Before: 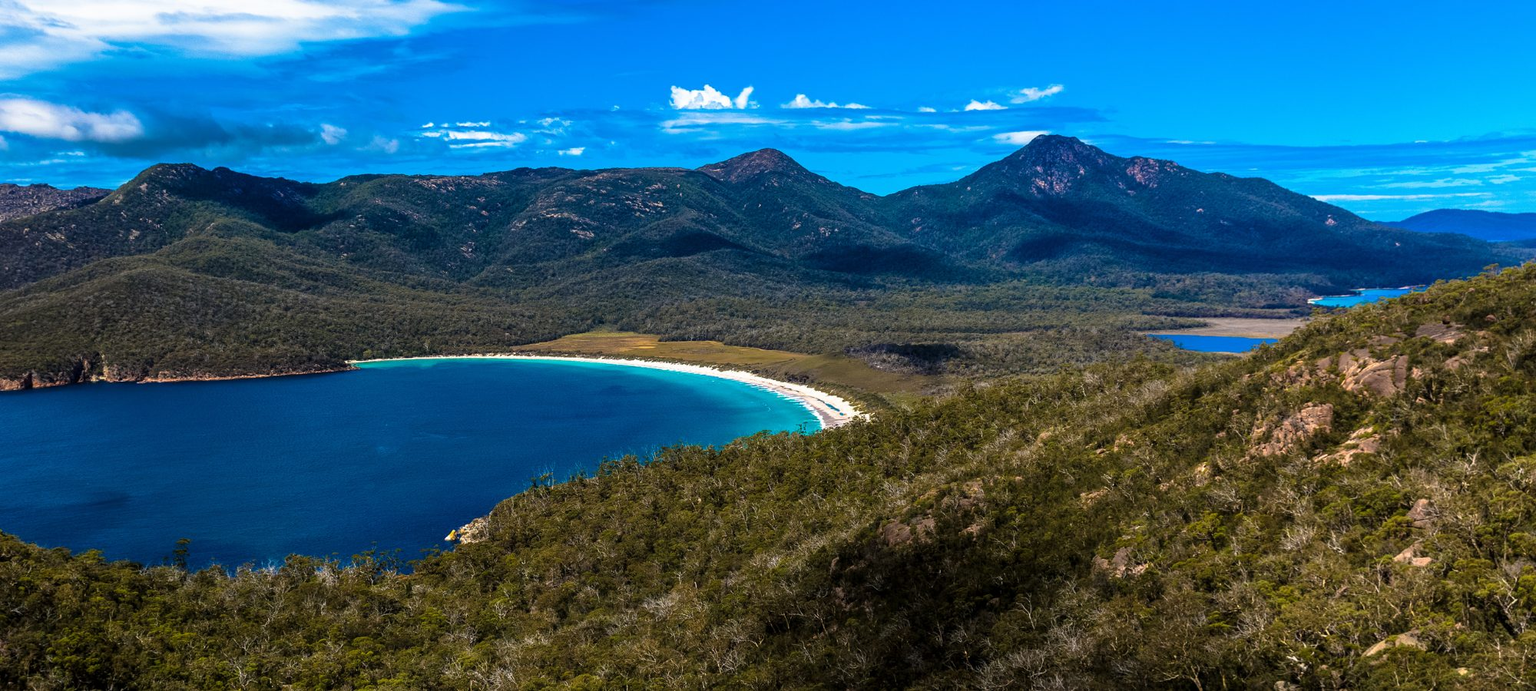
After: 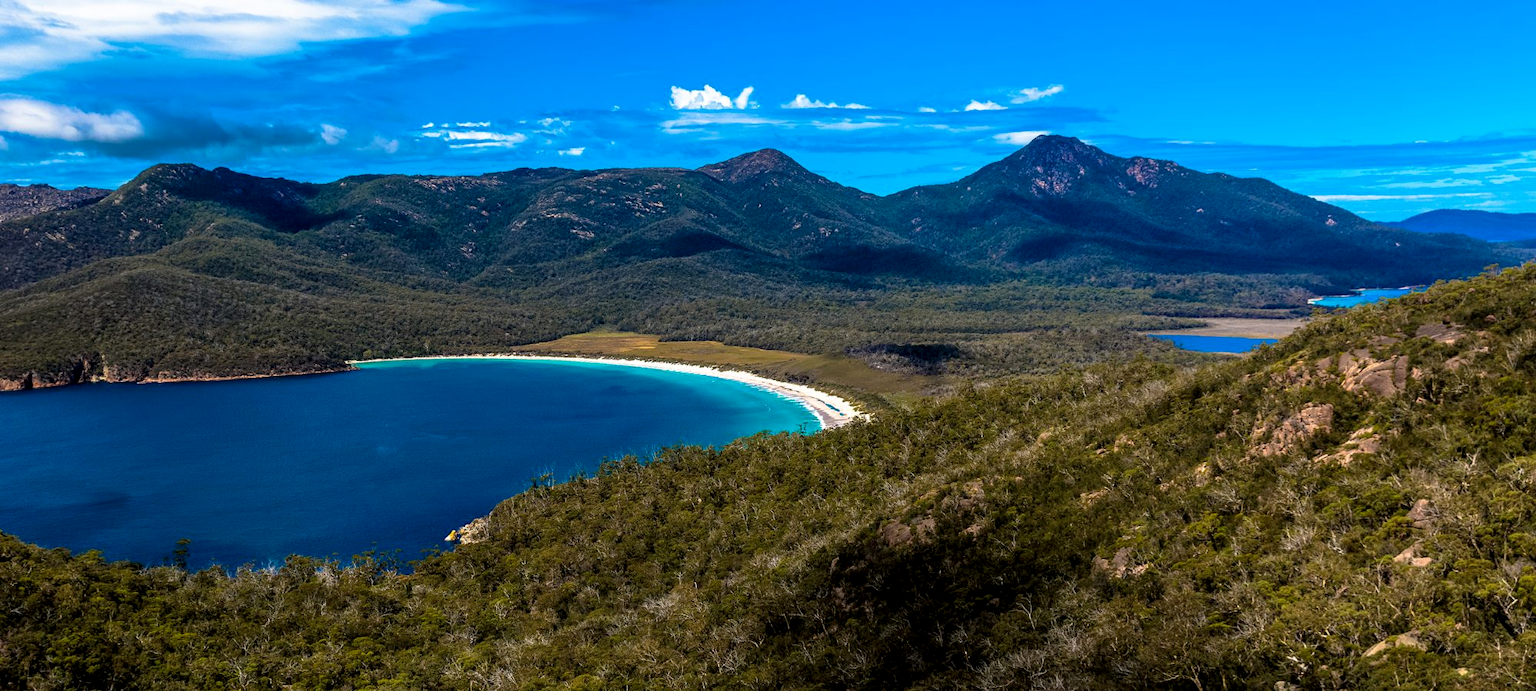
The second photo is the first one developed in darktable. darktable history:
exposure: black level correction 0.004, exposure 0.015 EV, compensate highlight preservation false
tone equalizer: smoothing diameter 24.93%, edges refinement/feathering 10.14, preserve details guided filter
